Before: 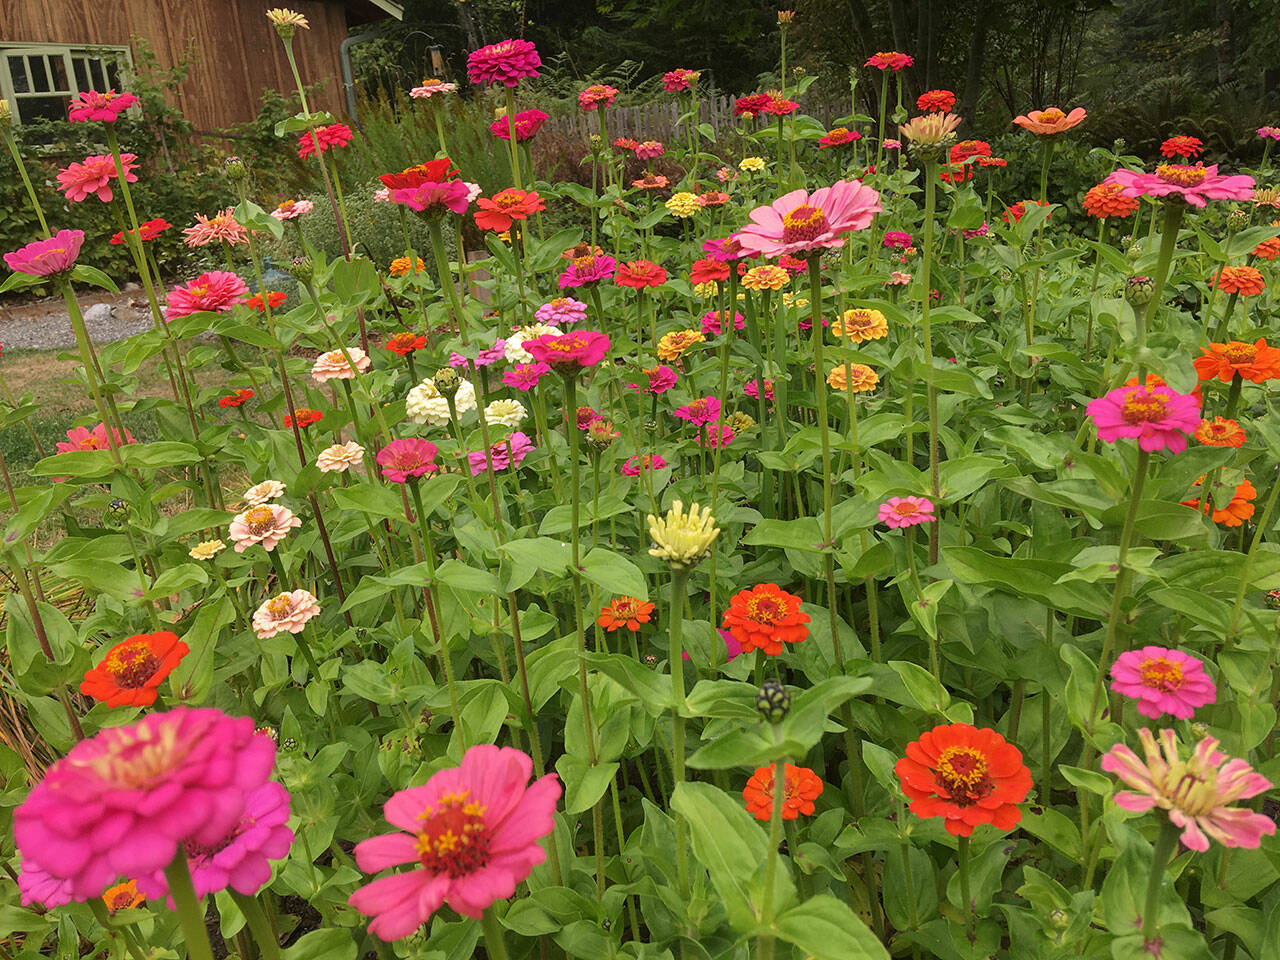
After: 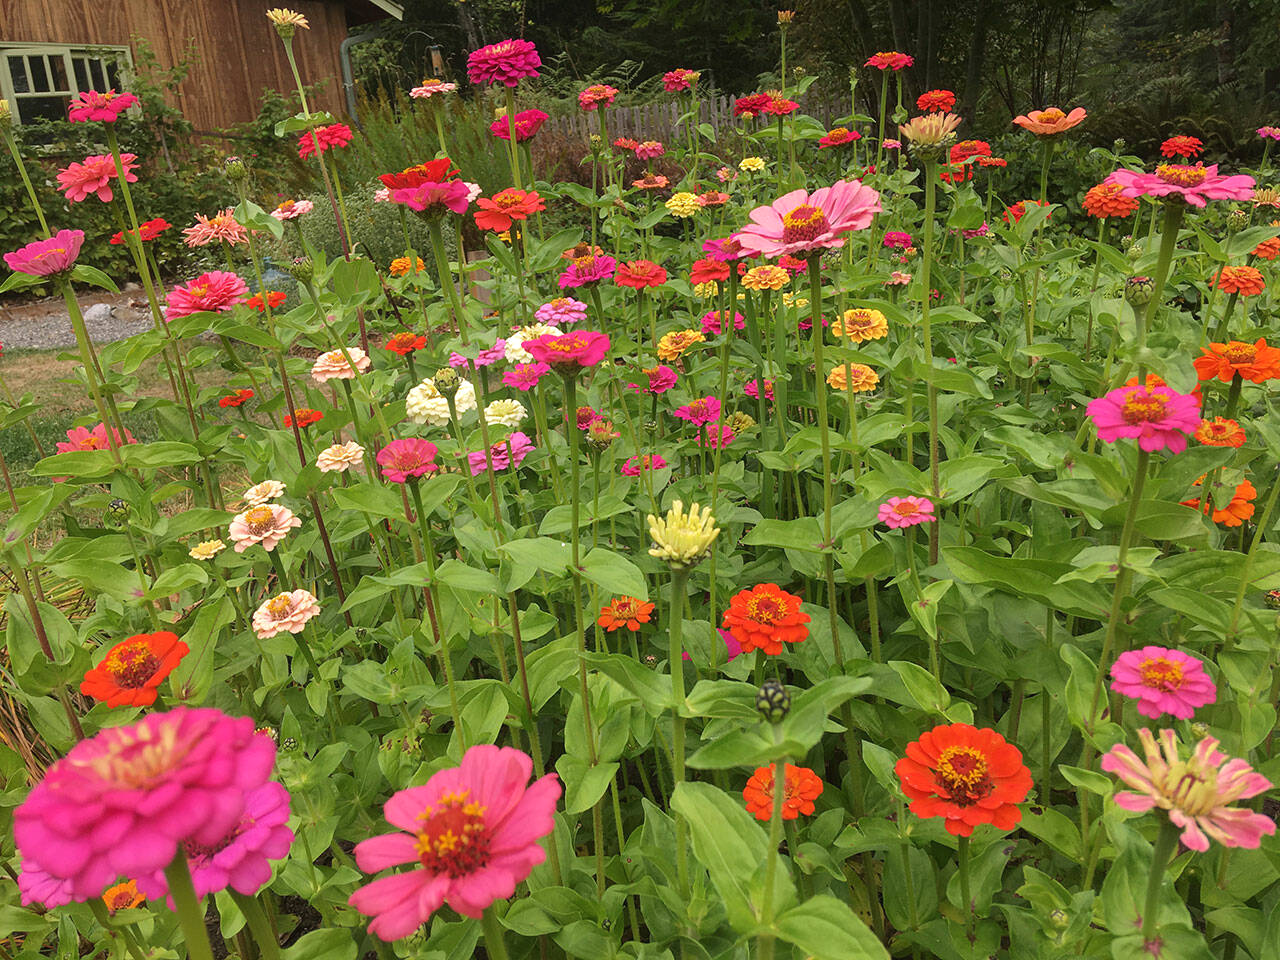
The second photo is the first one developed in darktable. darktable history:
exposure: black level correction -0.001, exposure 0.08 EV, compensate highlight preservation false
bloom: size 9%, threshold 100%, strength 7%
